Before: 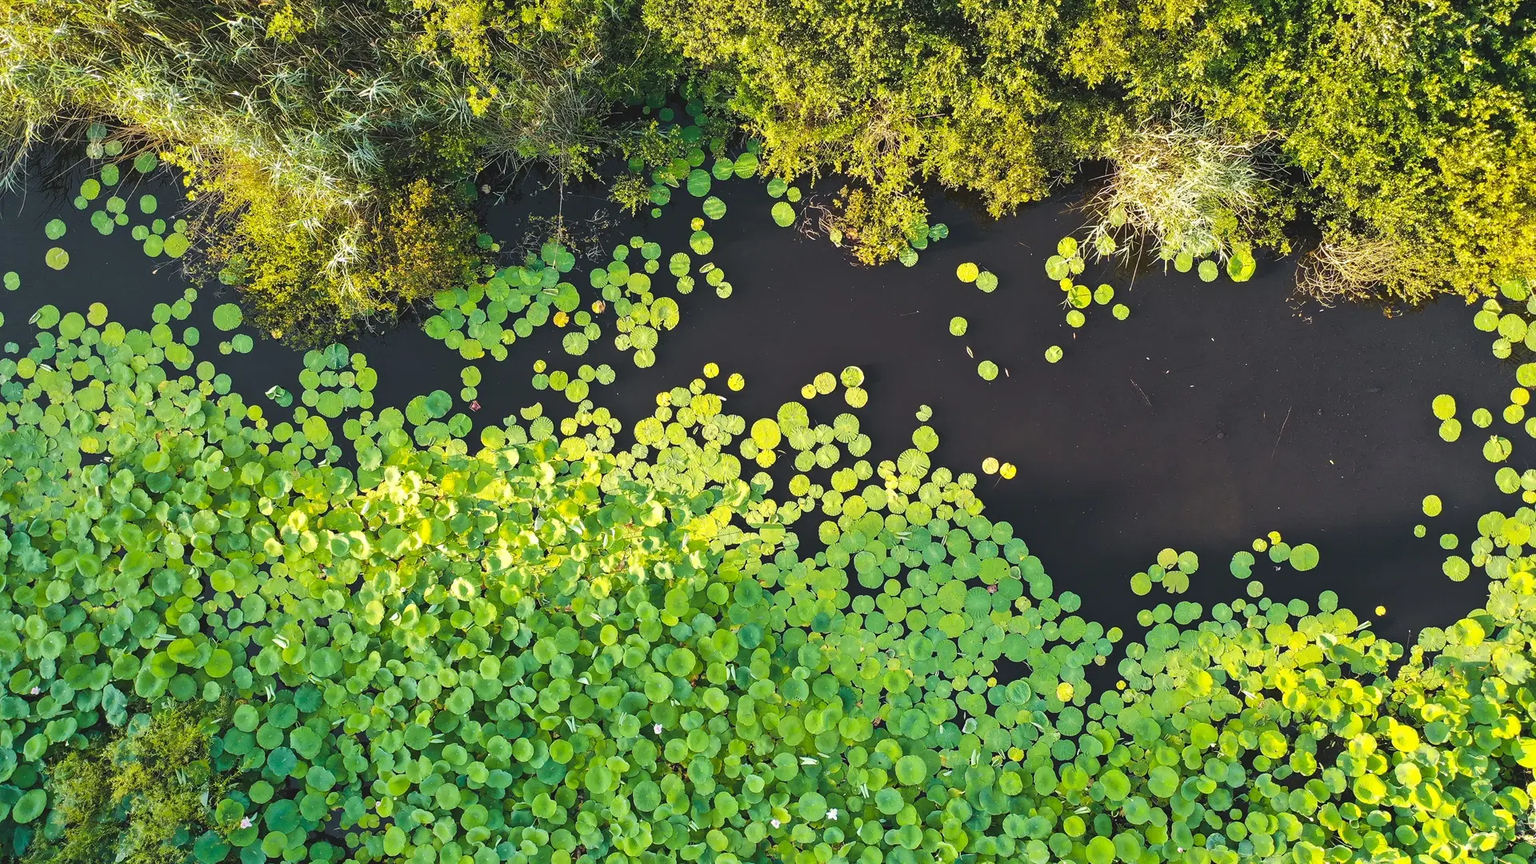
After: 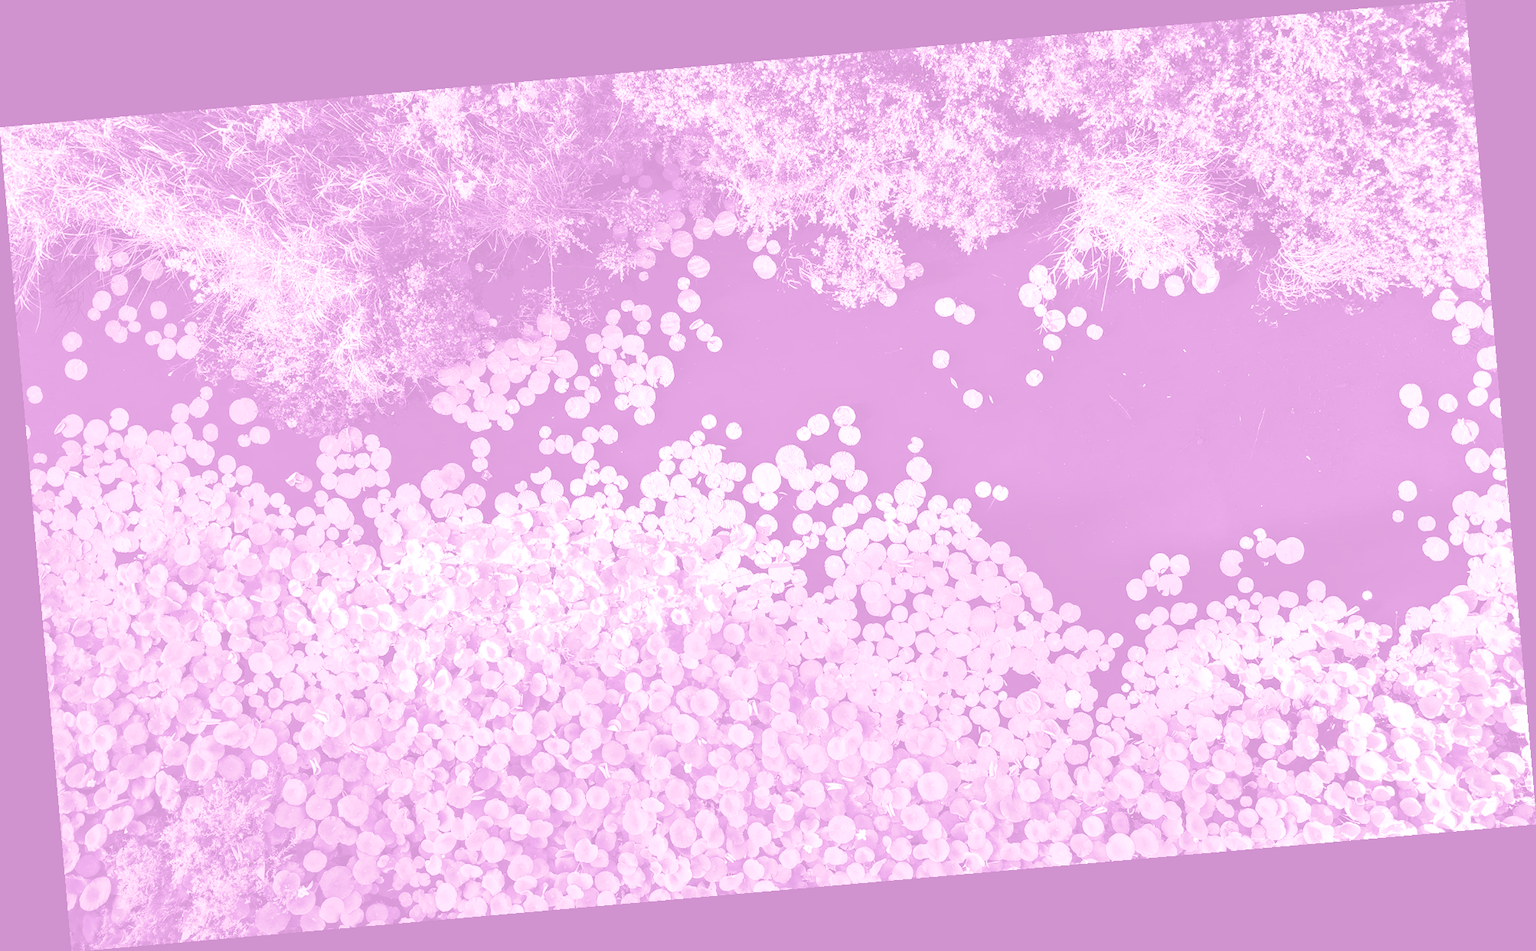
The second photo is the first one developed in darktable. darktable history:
split-toning: on, module defaults
colorize: hue 331.2°, saturation 75%, source mix 30.28%, lightness 70.52%, version 1
rotate and perspective: rotation -4.98°, automatic cropping off
